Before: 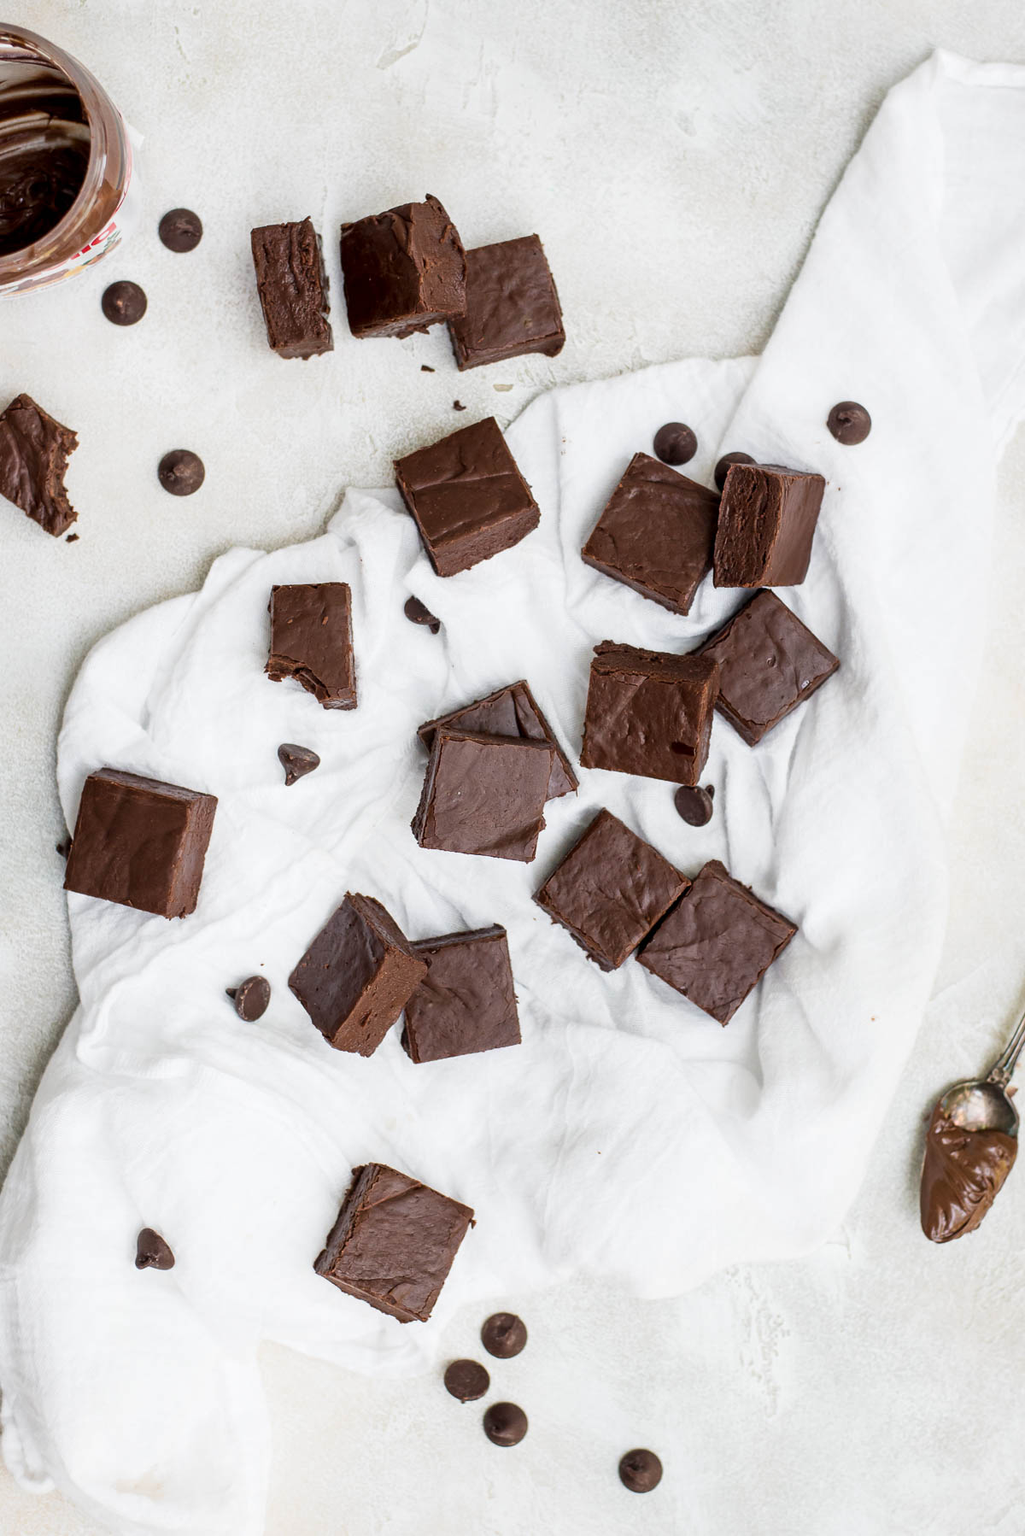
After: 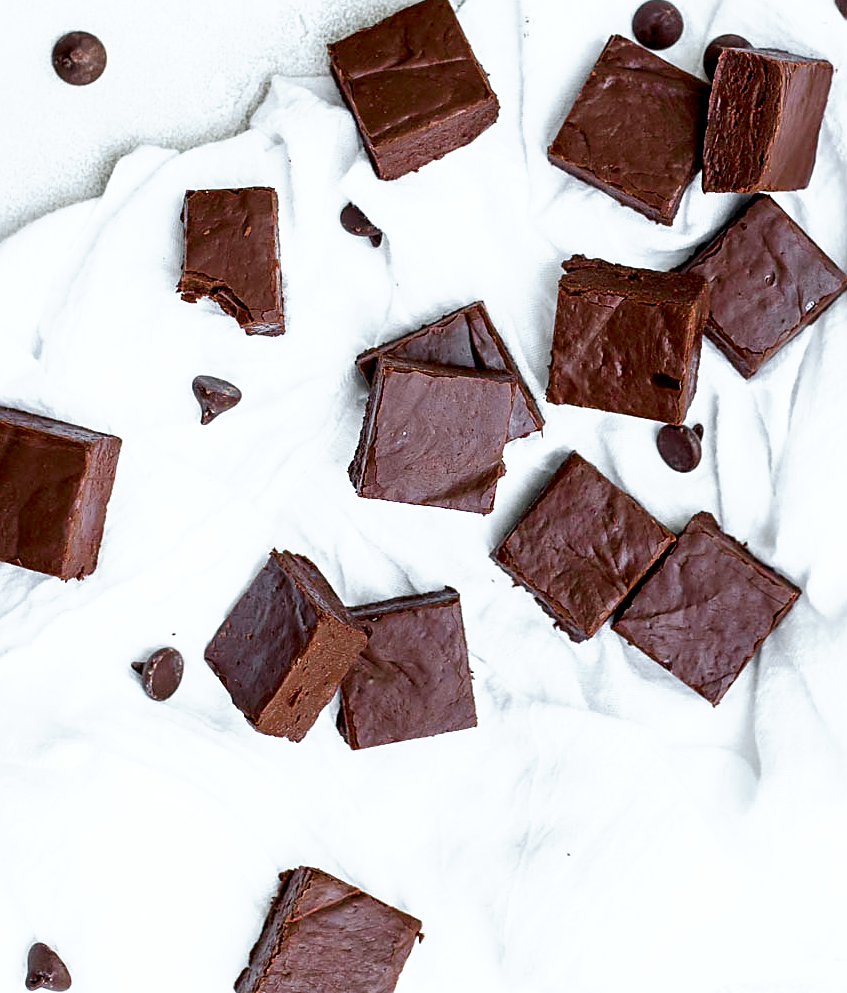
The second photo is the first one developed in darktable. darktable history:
crop: left 11.091%, top 27.557%, right 18.263%, bottom 17.191%
color zones: curves: ch0 [(0, 0.48) (0.209, 0.398) (0.305, 0.332) (0.429, 0.493) (0.571, 0.5) (0.714, 0.5) (0.857, 0.5) (1, 0.48)]; ch1 [(0, 0.736) (0.143, 0.625) (0.225, 0.371) (0.429, 0.256) (0.571, 0.241) (0.714, 0.213) (0.857, 0.48) (1, 0.736)]; ch2 [(0, 0.448) (0.143, 0.498) (0.286, 0.5) (0.429, 0.5) (0.571, 0.5) (0.714, 0.5) (0.857, 0.5) (1, 0.448)]
sharpen: on, module defaults
color calibration: illuminant F (fluorescent), F source F9 (Cool White Deluxe 4150 K) – high CRI, x 0.374, y 0.373, temperature 4163.01 K, saturation algorithm version 1 (2020)
exposure: black level correction 0.007, exposure 0.156 EV, compensate highlight preservation false
tone curve: curves: ch0 [(0, 0) (0.003, 0.002) (0.011, 0.01) (0.025, 0.022) (0.044, 0.039) (0.069, 0.061) (0.1, 0.088) (0.136, 0.126) (0.177, 0.167) (0.224, 0.211) (0.277, 0.27) (0.335, 0.335) (0.399, 0.407) (0.468, 0.485) (0.543, 0.569) (0.623, 0.659) (0.709, 0.756) (0.801, 0.851) (0.898, 0.961) (1, 1)], preserve colors none
